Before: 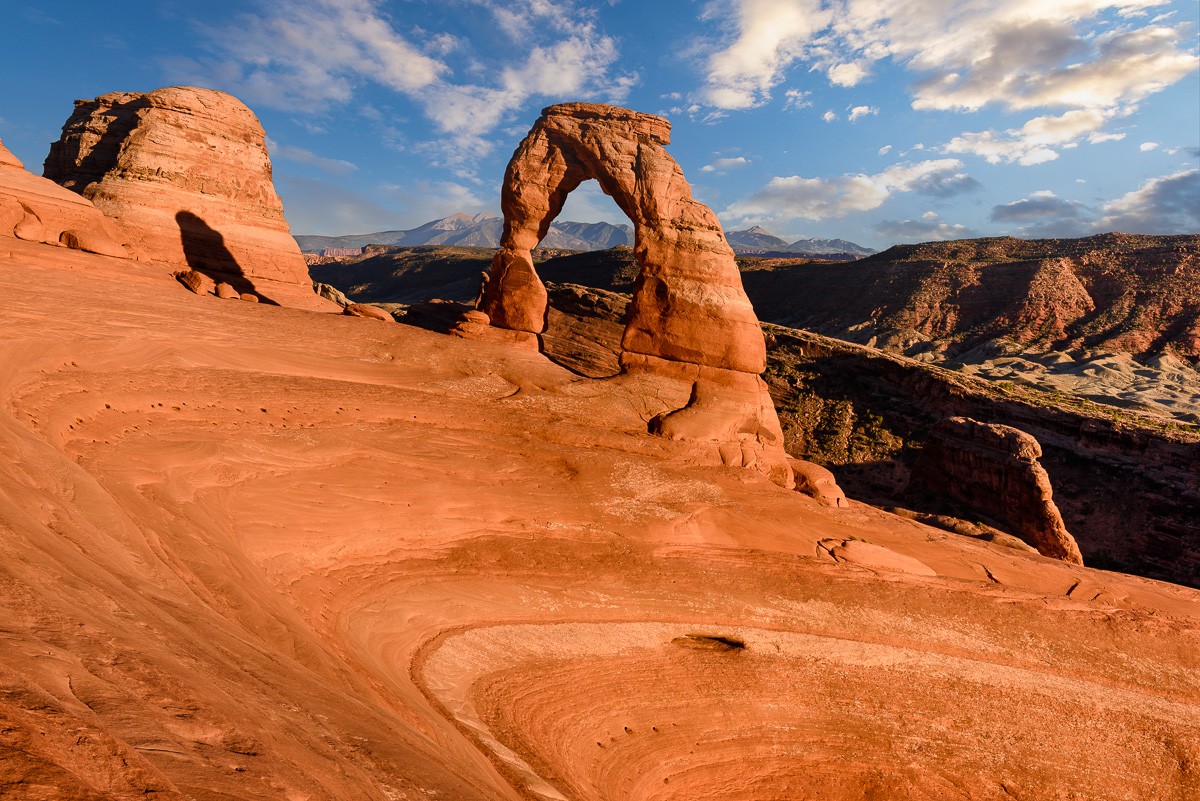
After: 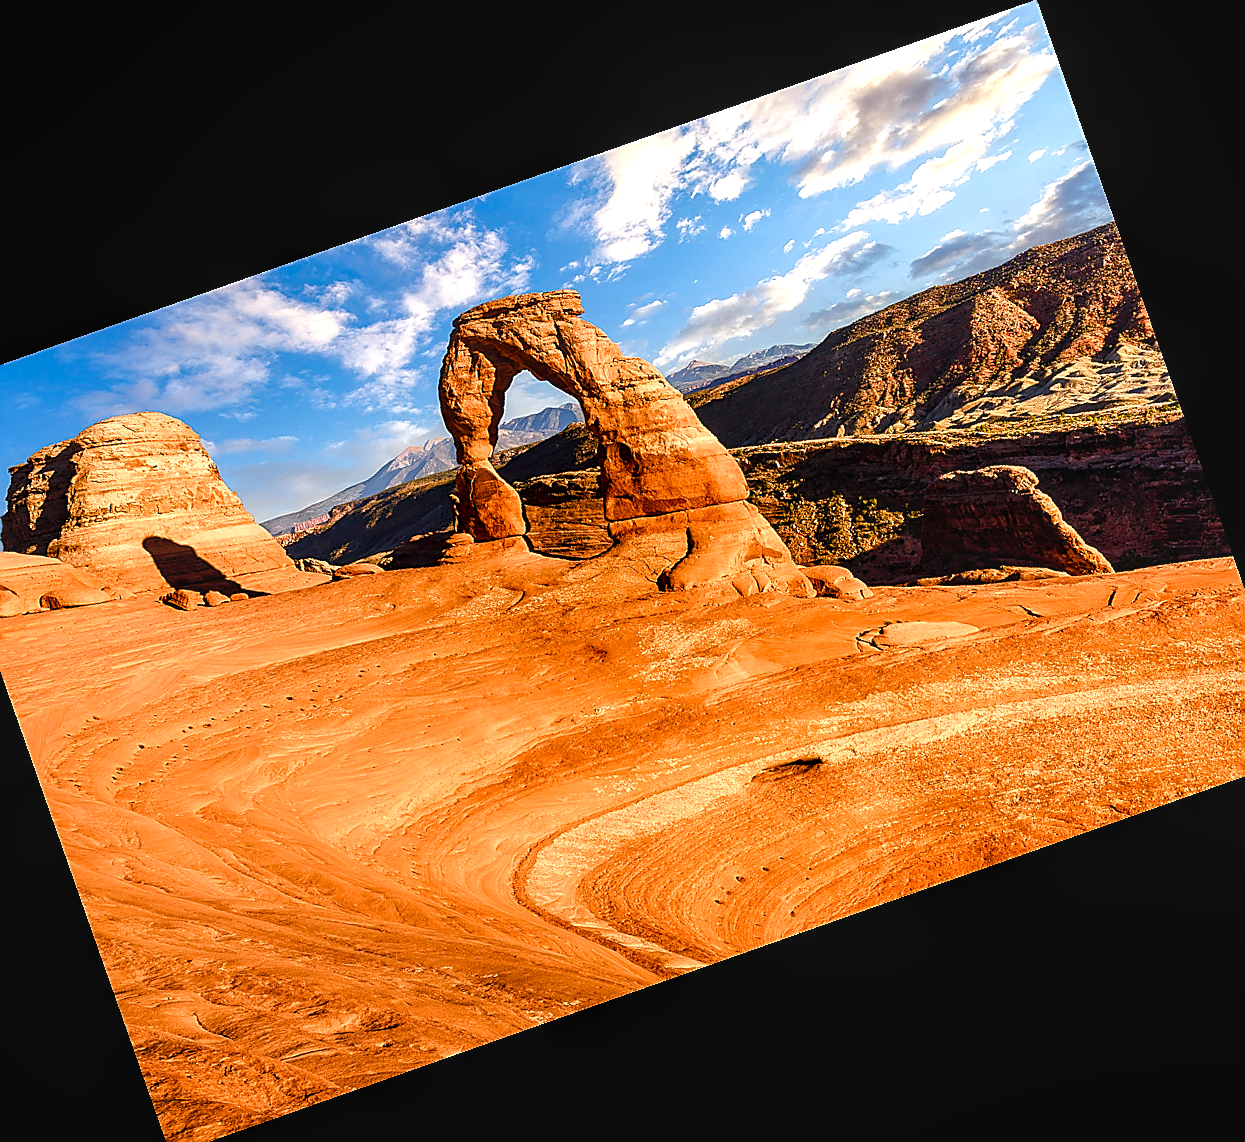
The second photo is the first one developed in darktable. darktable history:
shadows and highlights: radius 334.93, shadows 63.48, highlights 6.06, compress 87.7%, highlights color adjustment 39.73%, soften with gaussian
crop and rotate: angle 19.43°, left 6.812%, right 4.125%, bottom 1.087%
exposure: exposure 0.64 EV, compensate highlight preservation false
contrast brightness saturation: saturation -0.05
tone equalizer: -8 EV -0.417 EV, -7 EV -0.389 EV, -6 EV -0.333 EV, -5 EV -0.222 EV, -3 EV 0.222 EV, -2 EV 0.333 EV, -1 EV 0.389 EV, +0 EV 0.417 EV, edges refinement/feathering 500, mask exposure compensation -1.57 EV, preserve details no
sharpen: radius 1.4, amount 1.25, threshold 0.7
color balance rgb: perceptual saturation grading › global saturation 35%, perceptual saturation grading › highlights -30%, perceptual saturation grading › shadows 35%, perceptual brilliance grading › global brilliance 3%, perceptual brilliance grading › highlights -3%, perceptual brilliance grading › shadows 3%
local contrast: on, module defaults
